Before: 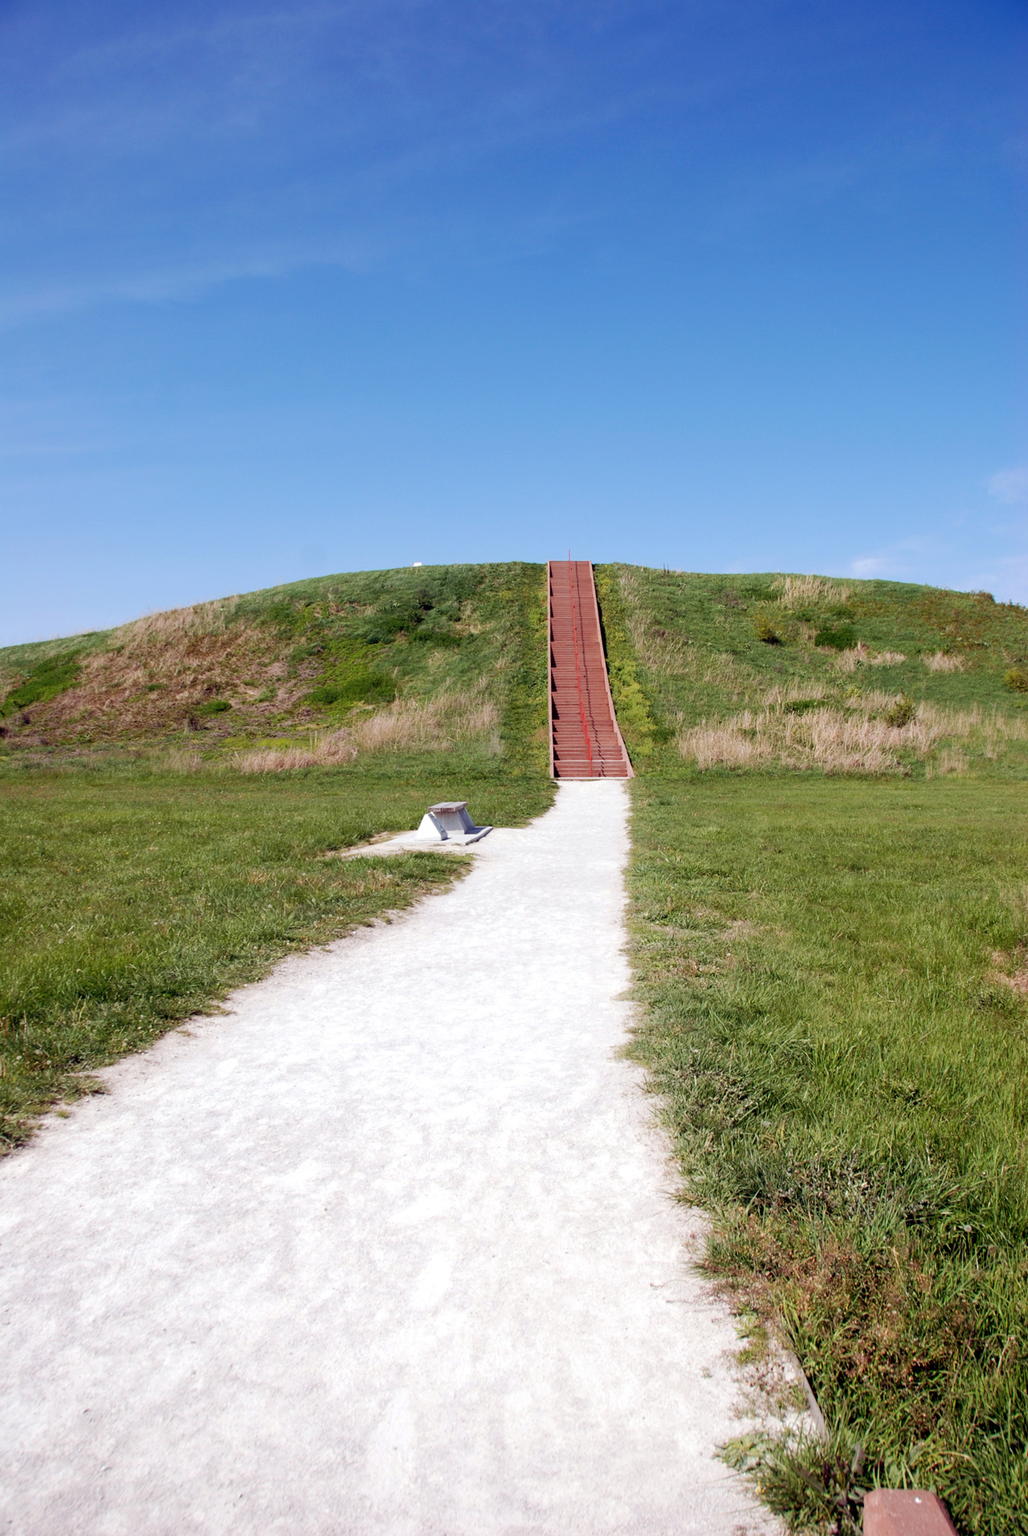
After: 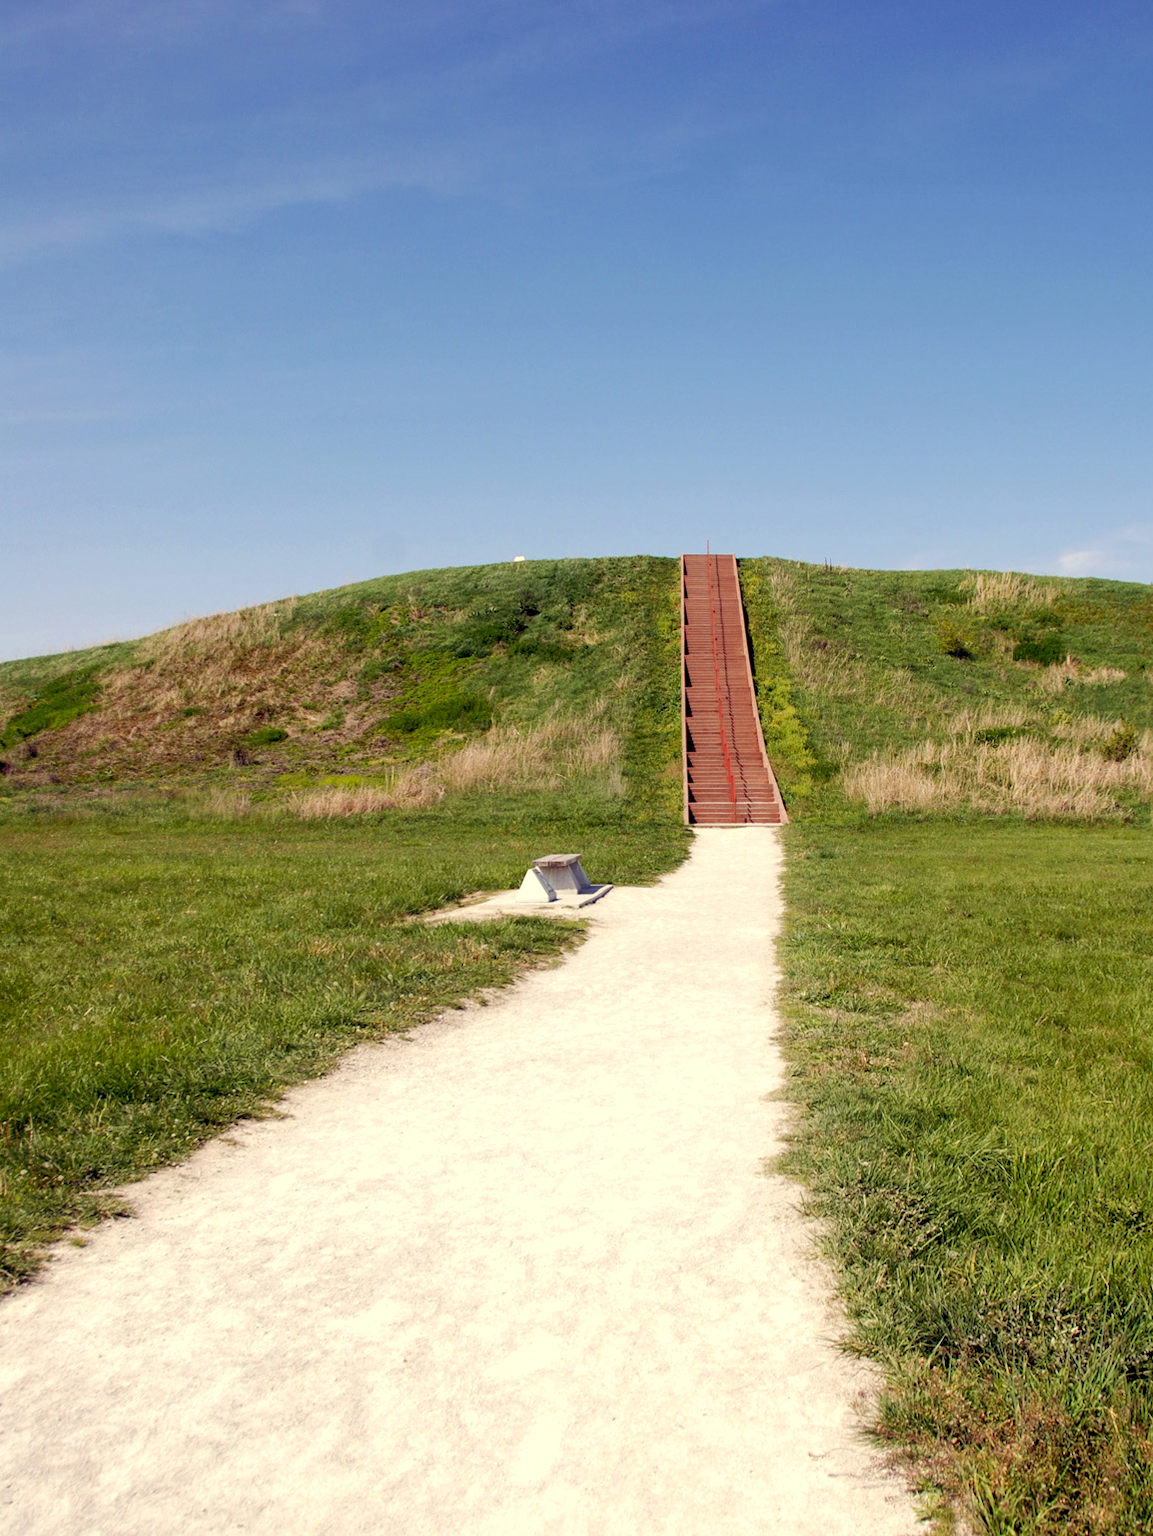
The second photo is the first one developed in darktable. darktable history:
color correction: highlights a* 1.33, highlights b* 17.33
crop: top 7.49%, right 9.733%, bottom 12.055%
local contrast: highlights 107%, shadows 102%, detail 119%, midtone range 0.2
